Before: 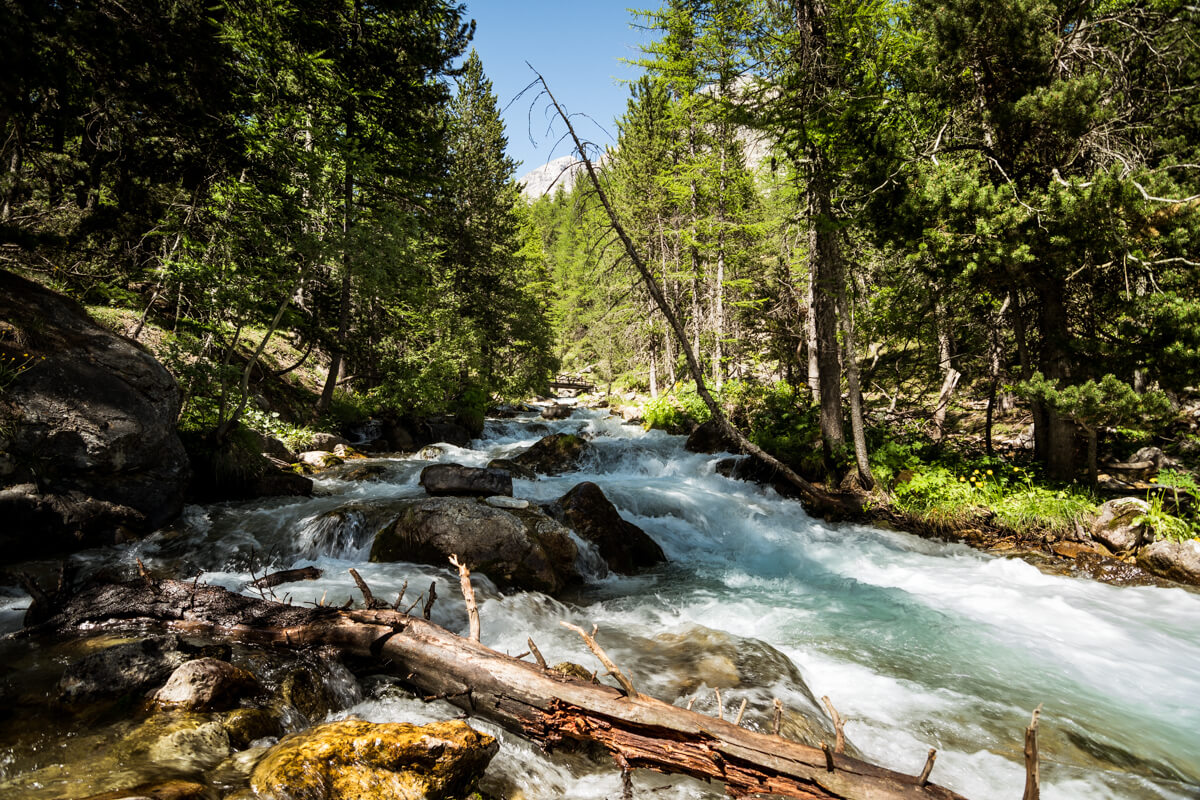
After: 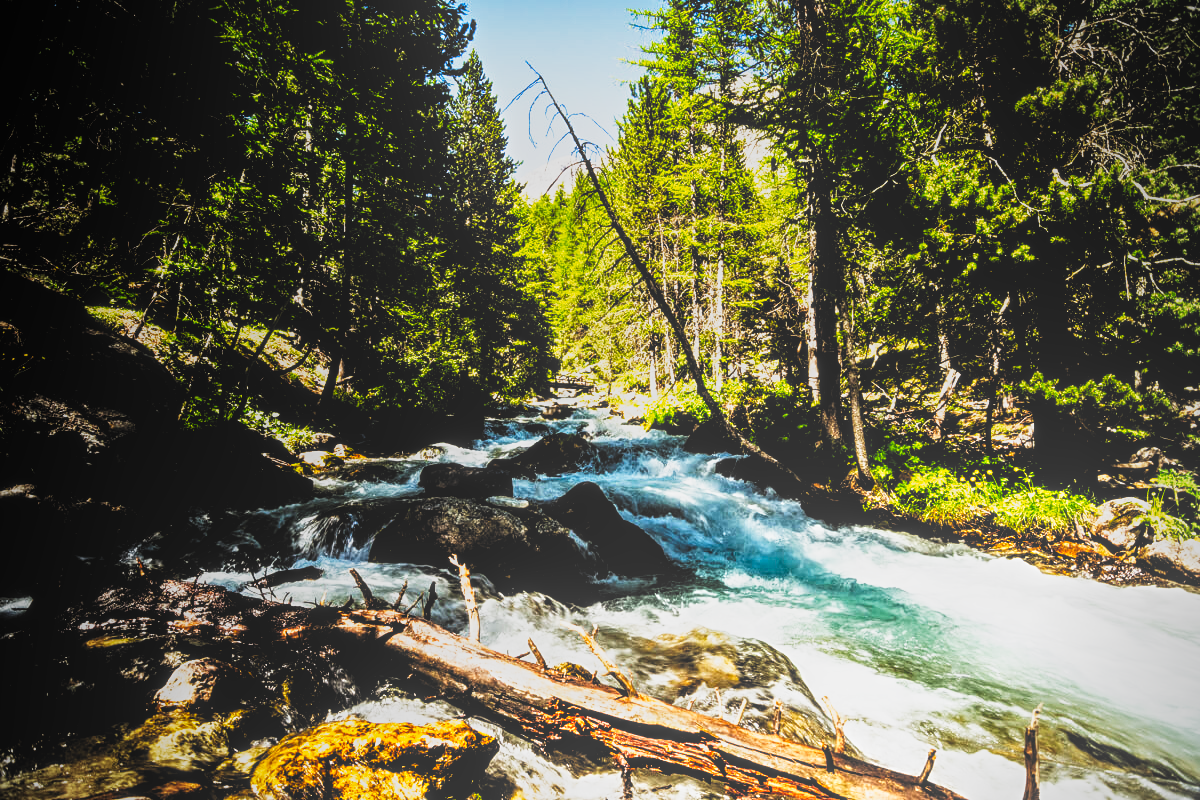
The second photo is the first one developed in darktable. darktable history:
vignetting: on, module defaults
local contrast: highlights 73%, shadows 15%, midtone range 0.197
rgb levels: levels [[0.034, 0.472, 0.904], [0, 0.5, 1], [0, 0.5, 1]]
tone curve: curves: ch0 [(0, 0) (0.003, 0.003) (0.011, 0.006) (0.025, 0.01) (0.044, 0.016) (0.069, 0.02) (0.1, 0.025) (0.136, 0.034) (0.177, 0.051) (0.224, 0.08) (0.277, 0.131) (0.335, 0.209) (0.399, 0.328) (0.468, 0.47) (0.543, 0.629) (0.623, 0.788) (0.709, 0.903) (0.801, 0.965) (0.898, 0.989) (1, 1)], preserve colors none
